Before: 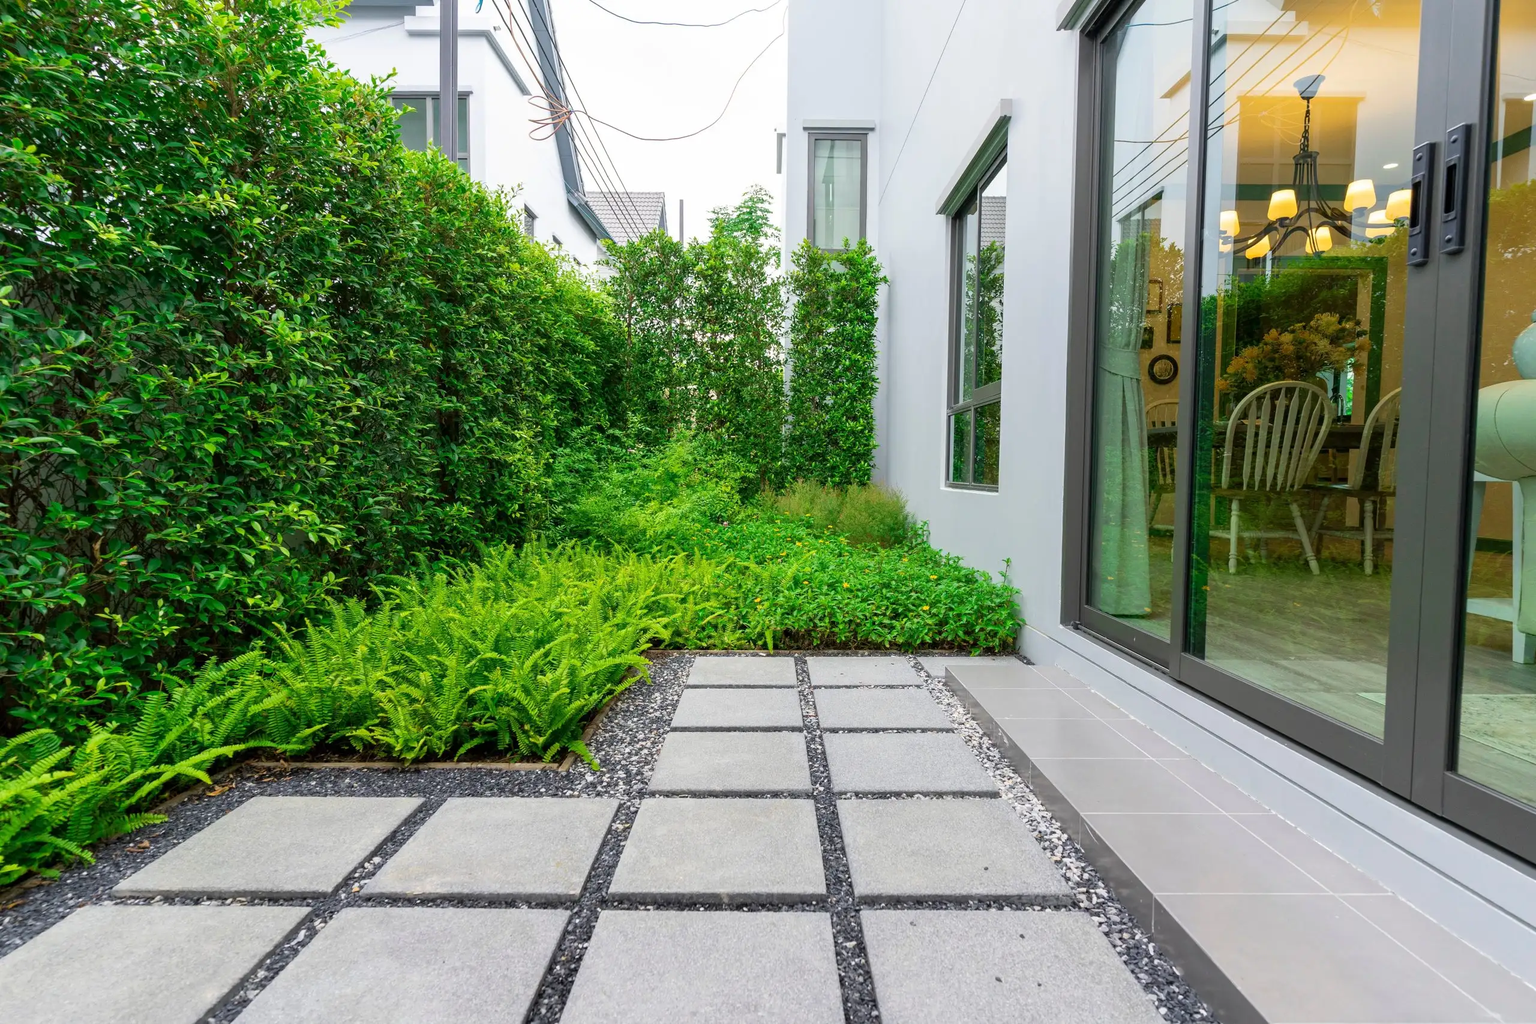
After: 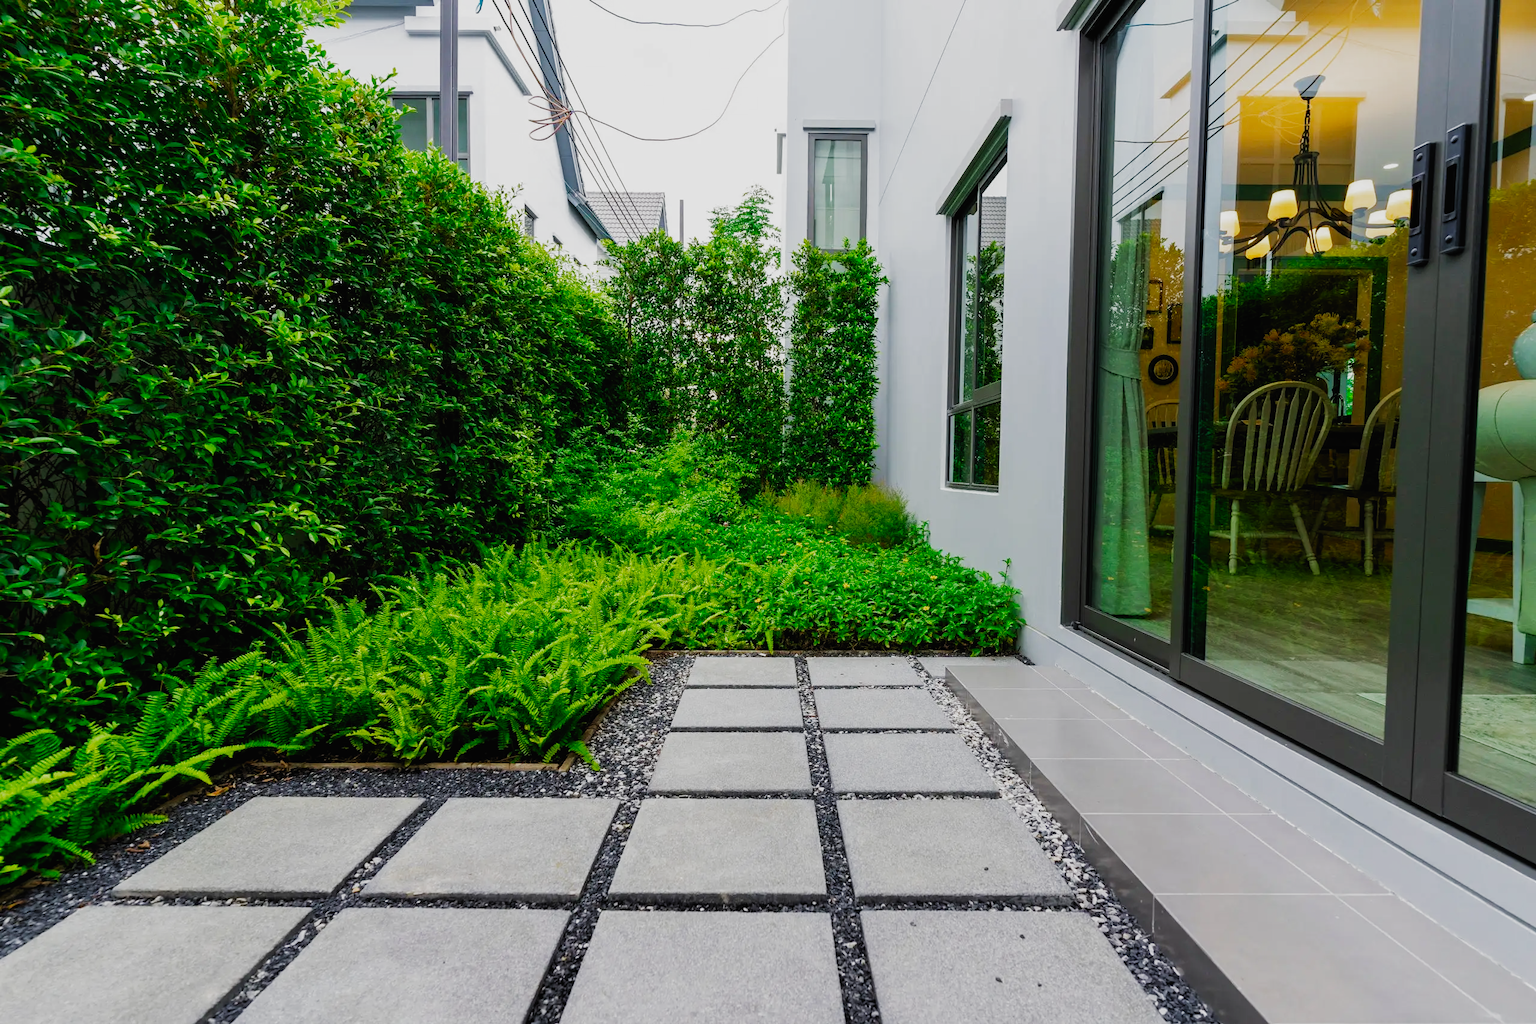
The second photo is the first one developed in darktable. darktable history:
exposure: exposure -0.492 EV, compensate highlight preservation false
filmic rgb: black relative exposure -6.43 EV, white relative exposure 2.43 EV, threshold 3 EV, hardness 5.27, latitude 0.1%, contrast 1.425, highlights saturation mix 2%, preserve chrominance no, color science v5 (2021), contrast in shadows safe, contrast in highlights safe, enable highlight reconstruction true
contrast brightness saturation: contrast -0.02, brightness -0.01, saturation 0.03
